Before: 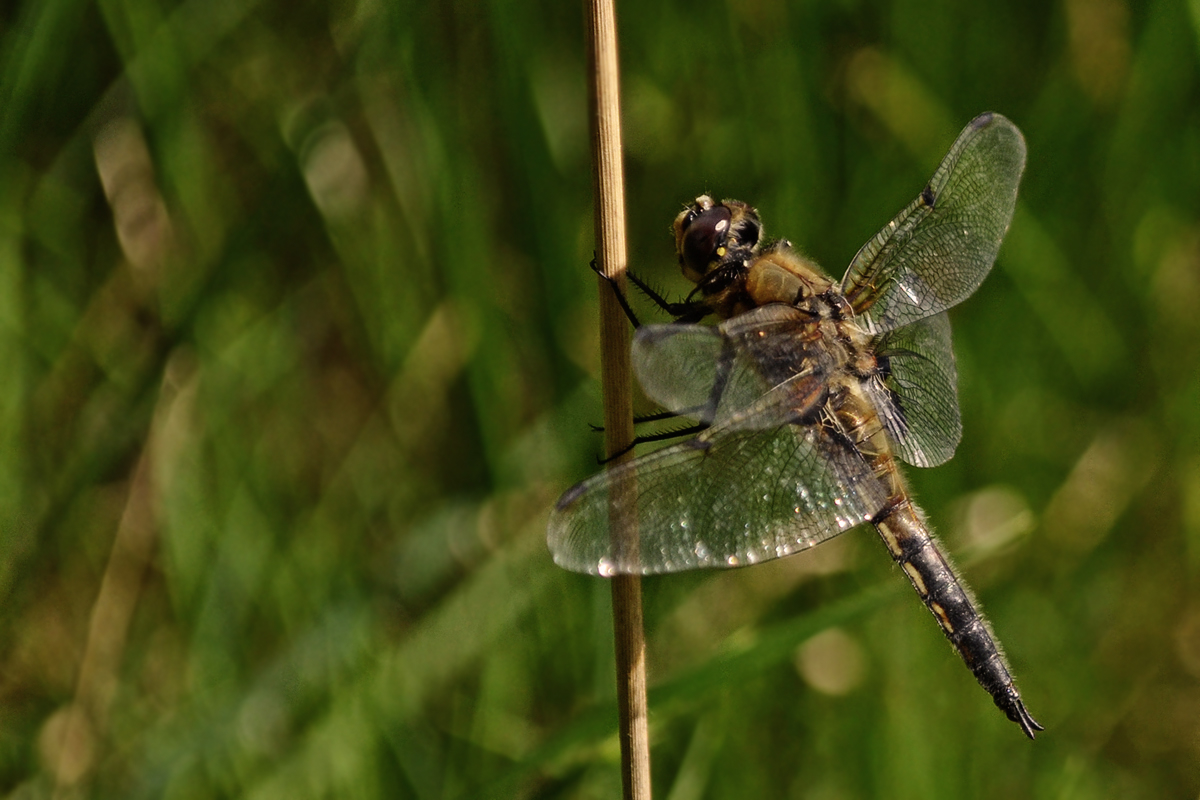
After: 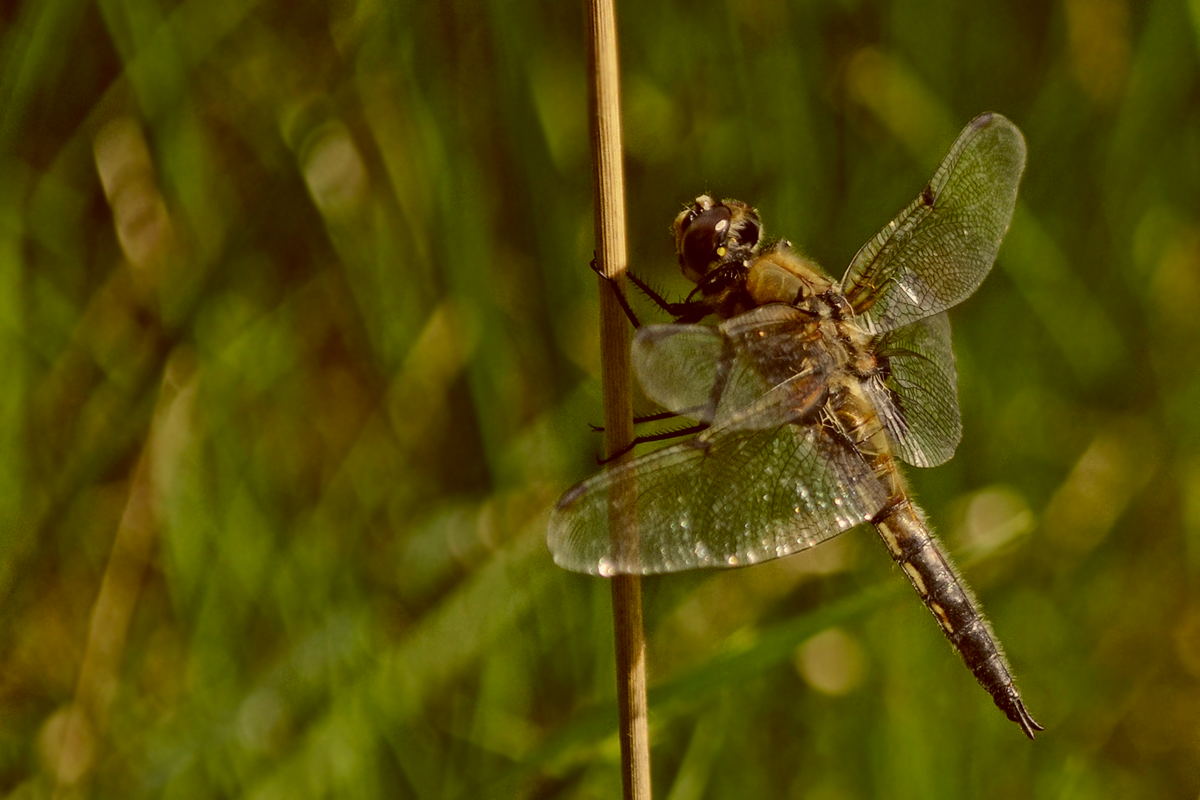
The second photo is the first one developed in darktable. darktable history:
color balance: lift [1.001, 1.007, 1, 0.993], gamma [1.023, 1.026, 1.01, 0.974], gain [0.964, 1.059, 1.073, 0.927]
shadows and highlights: shadows 30
